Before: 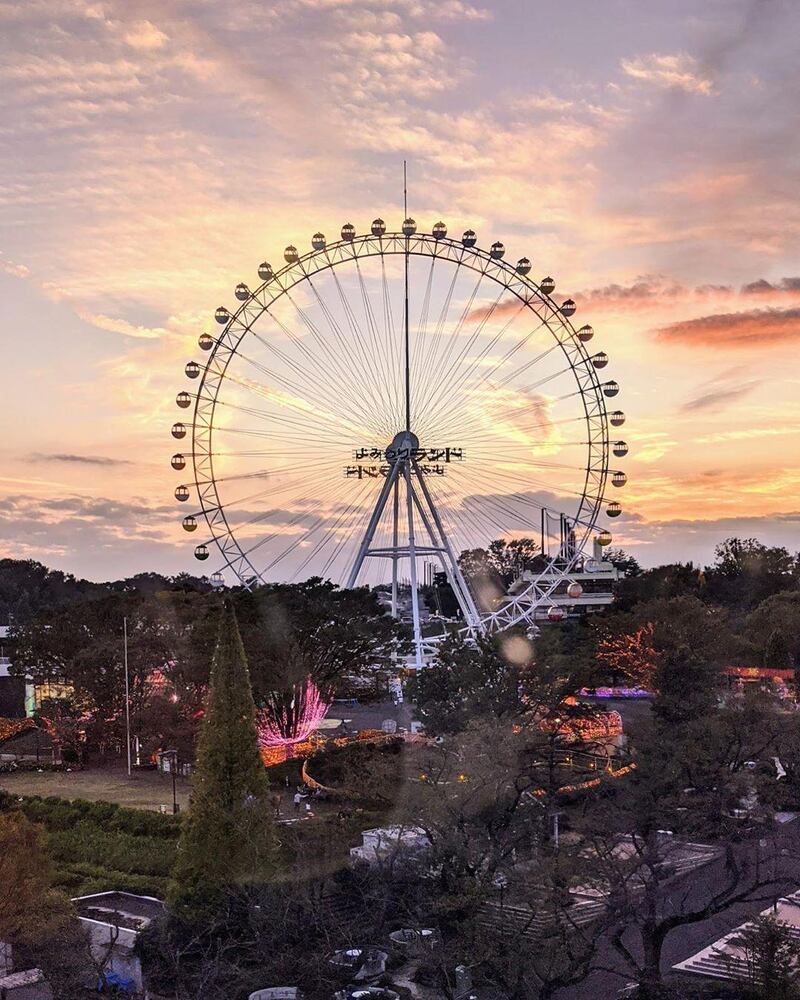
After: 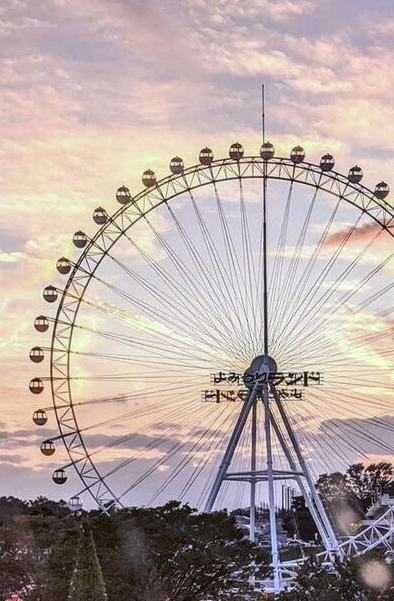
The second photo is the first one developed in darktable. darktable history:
color balance: lift [1.004, 1.002, 1.002, 0.998], gamma [1, 1.007, 1.002, 0.993], gain [1, 0.977, 1.013, 1.023], contrast -3.64%
crop: left 17.835%, top 7.675%, right 32.881%, bottom 32.213%
local contrast: detail 130%
color calibration: illuminant as shot in camera, x 0.358, y 0.373, temperature 4628.91 K
